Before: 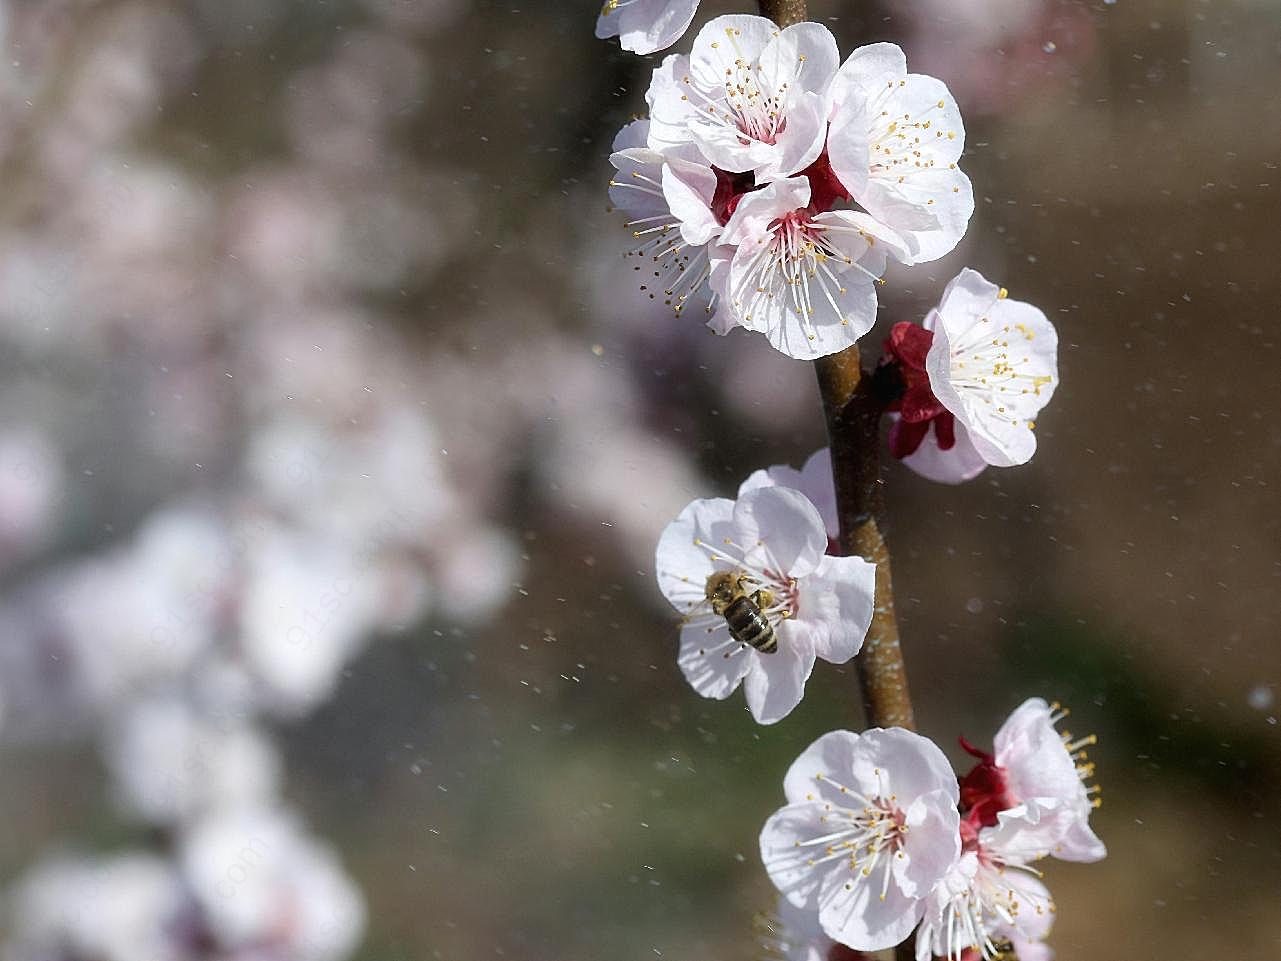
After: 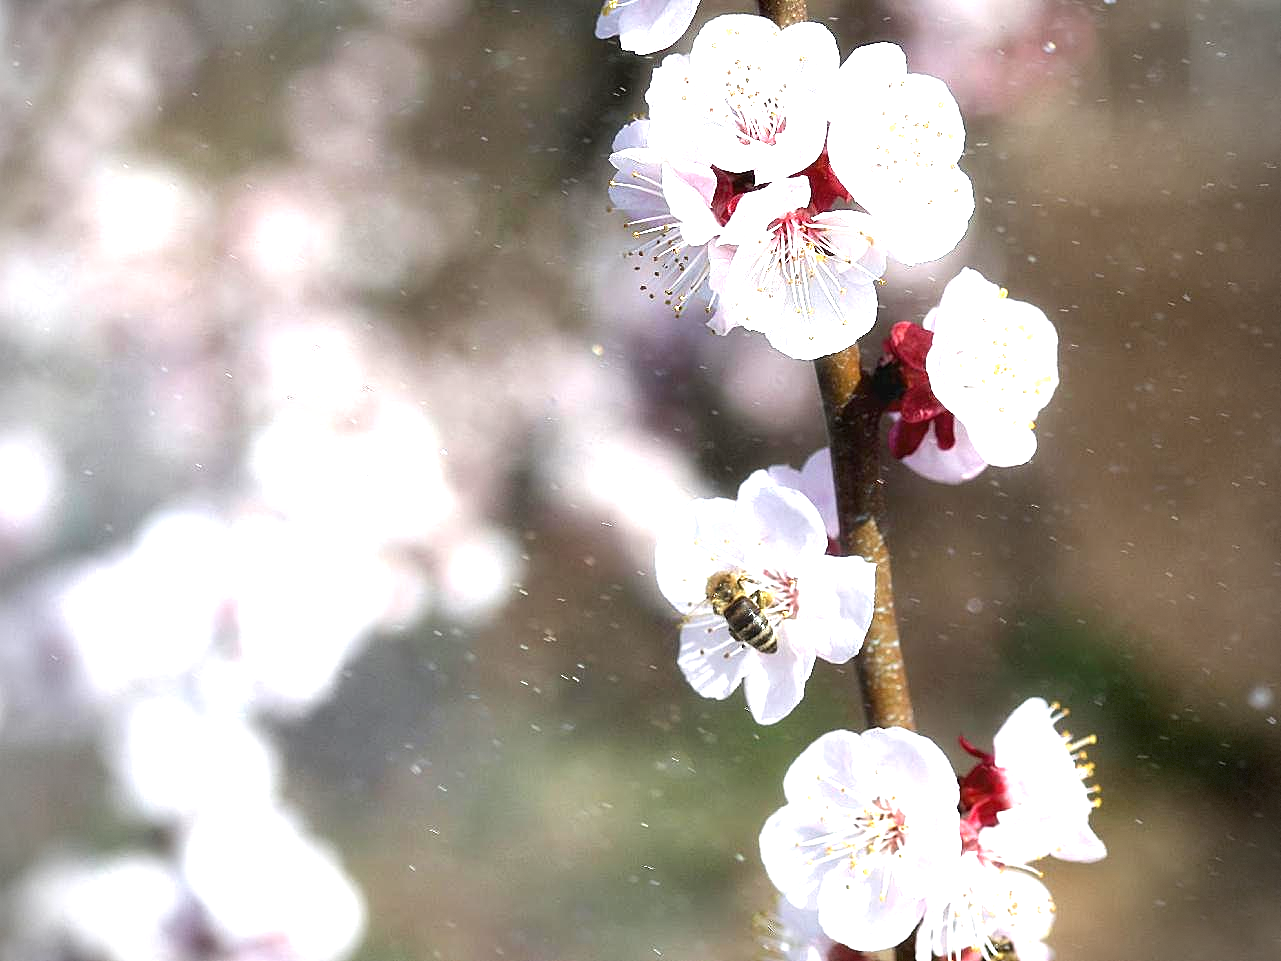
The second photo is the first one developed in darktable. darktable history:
vignetting: dithering 8-bit output, unbound false
exposure: black level correction 0, exposure 1.379 EV, compensate exposure bias true, compensate highlight preservation false
rotate and perspective: automatic cropping off
